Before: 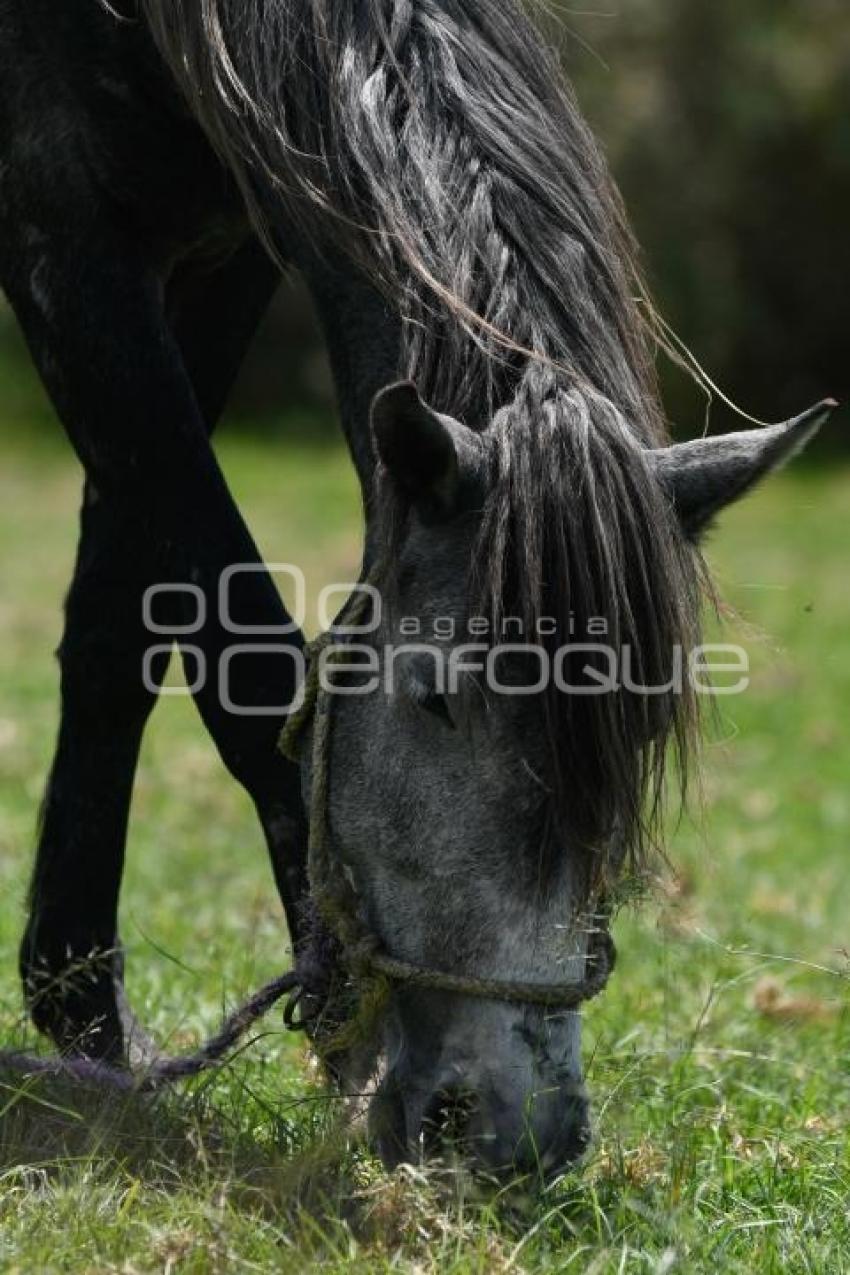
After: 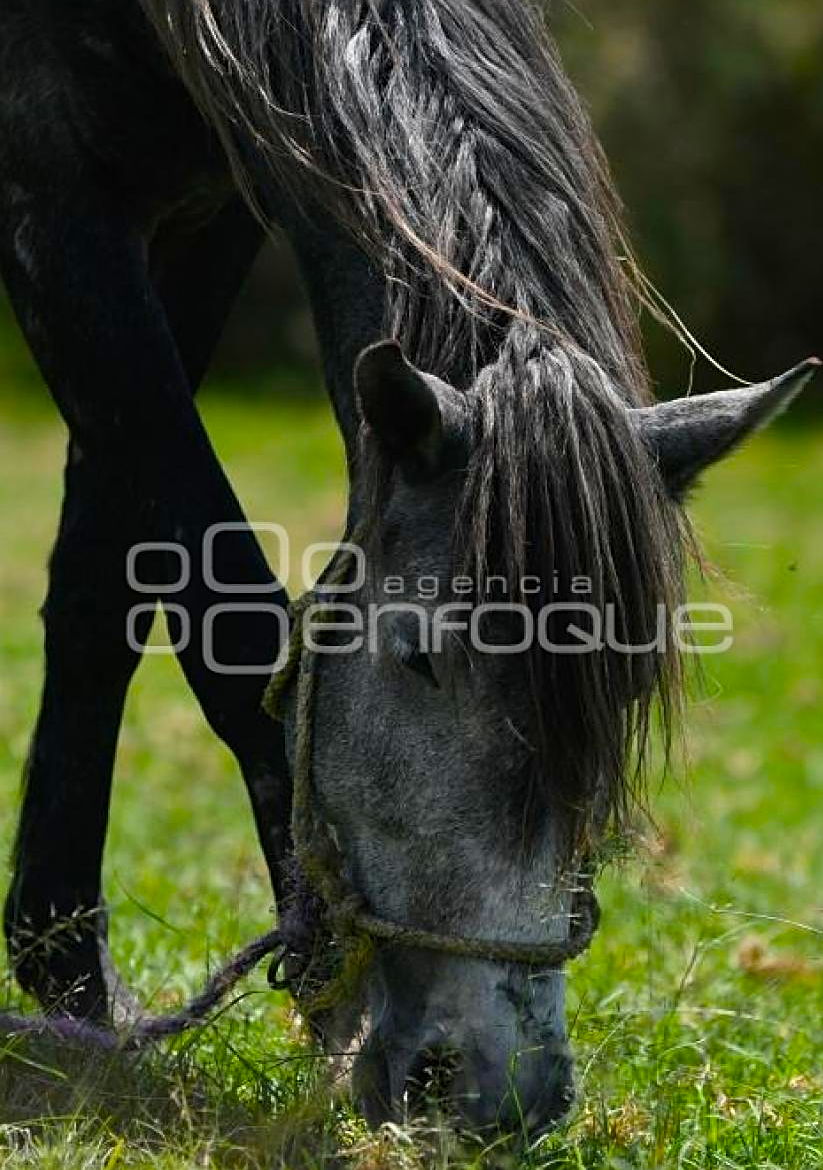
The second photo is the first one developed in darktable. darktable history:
crop: left 1.964%, top 3.251%, right 1.122%, bottom 4.933%
sharpen: on, module defaults
color balance rgb: perceptual saturation grading › global saturation 30%, global vibrance 20%
